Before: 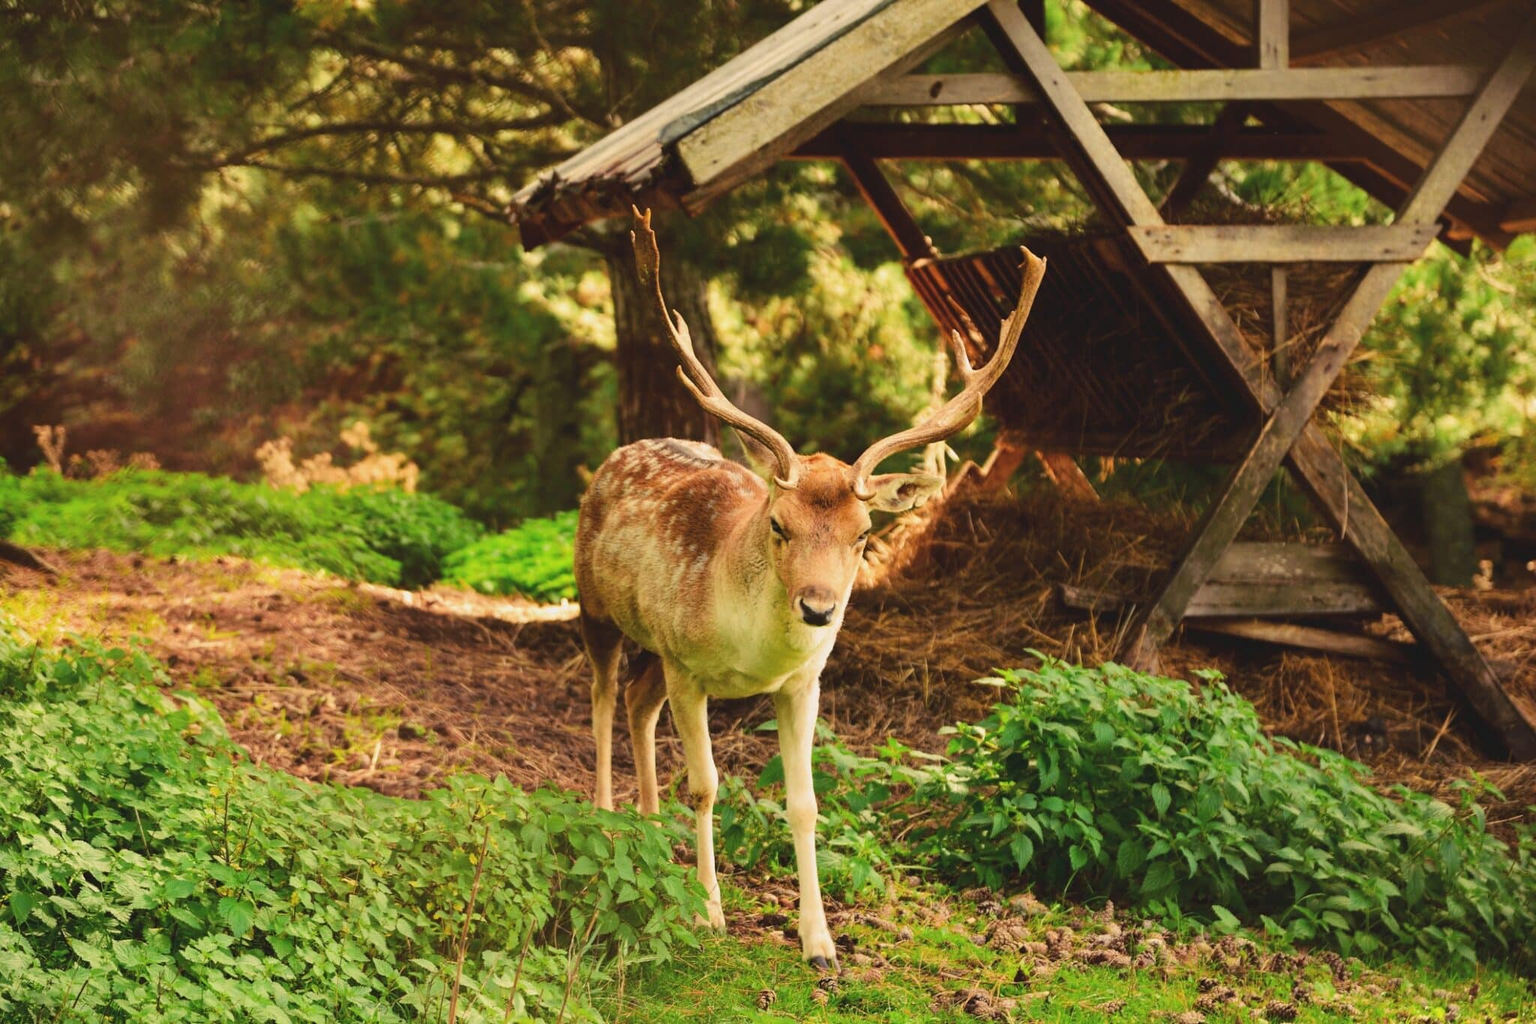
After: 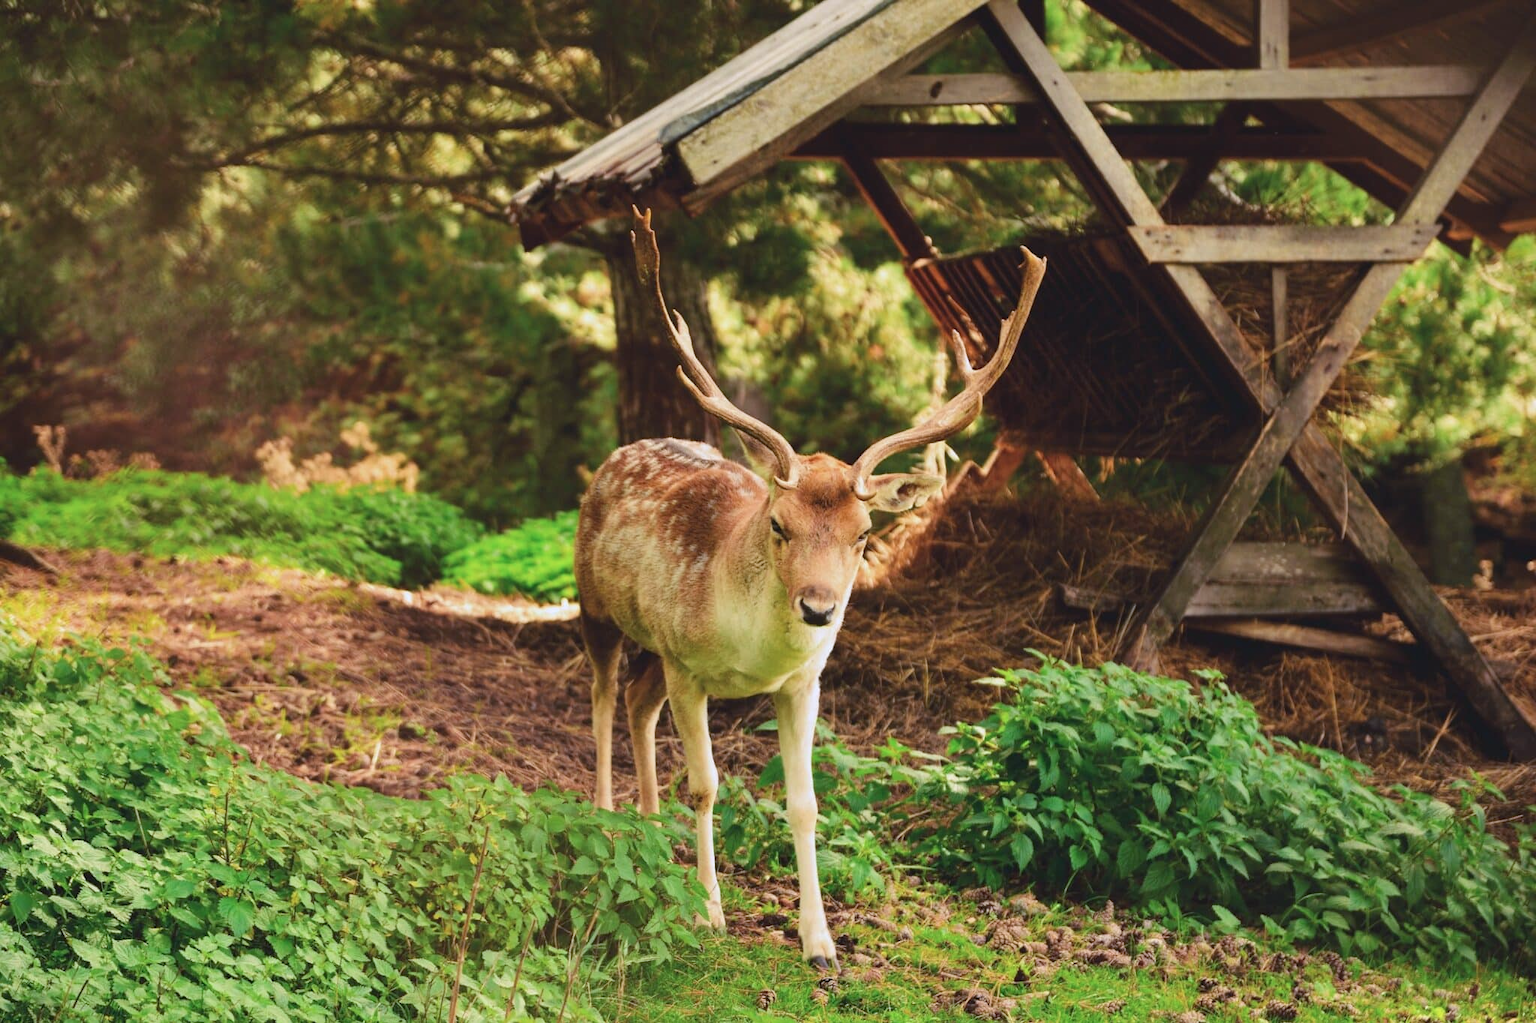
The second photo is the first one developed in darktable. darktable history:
color zones: curves: ch0 [(0.068, 0.464) (0.25, 0.5) (0.48, 0.508) (0.75, 0.536) (0.886, 0.476) (0.967, 0.456)]; ch1 [(0.066, 0.456) (0.25, 0.5) (0.616, 0.508) (0.746, 0.56) (0.934, 0.444)]
color calibration: illuminant as shot in camera, x 0.37, y 0.382, temperature 4313.32 K
